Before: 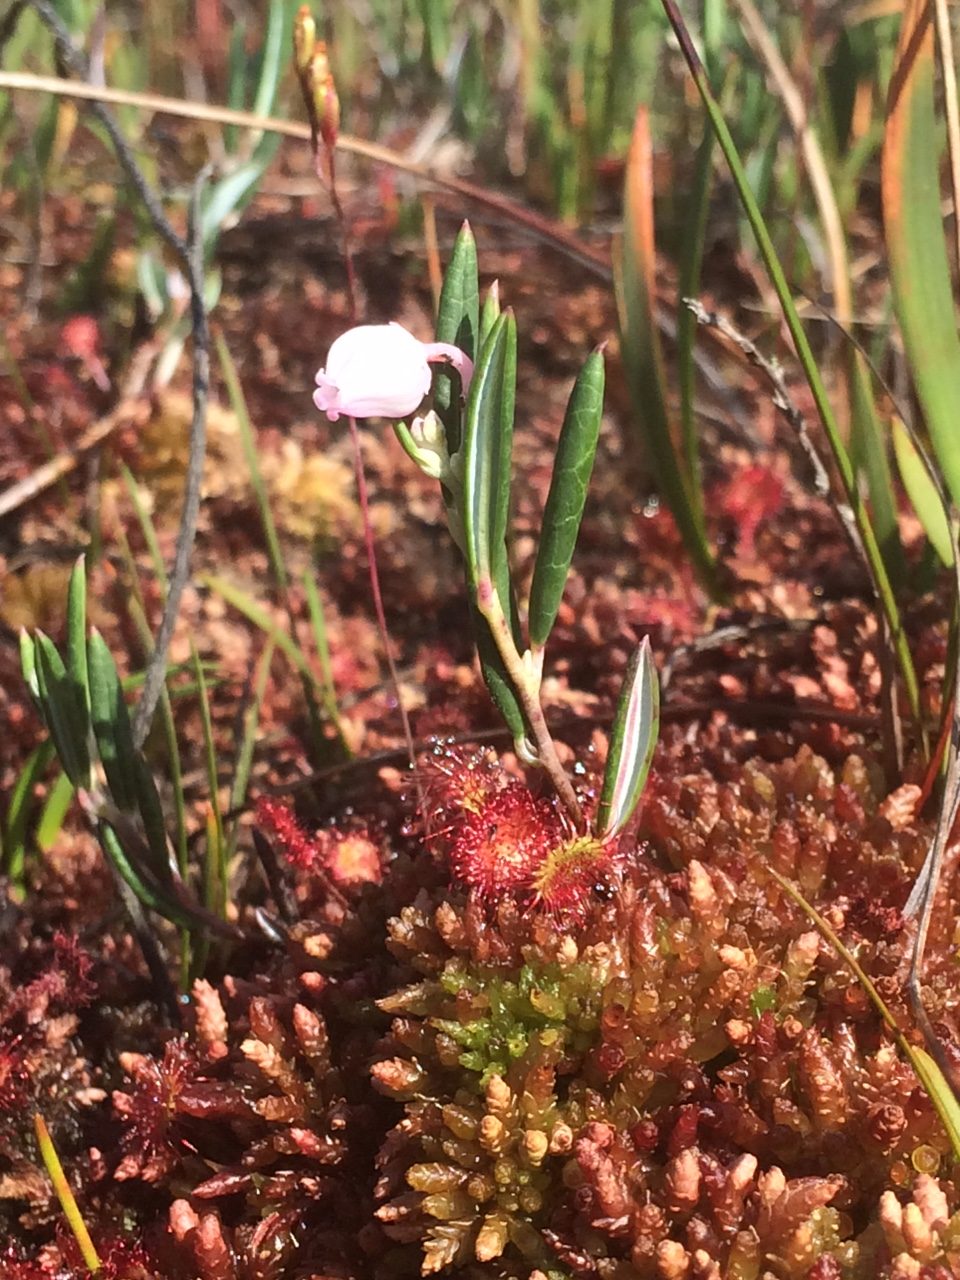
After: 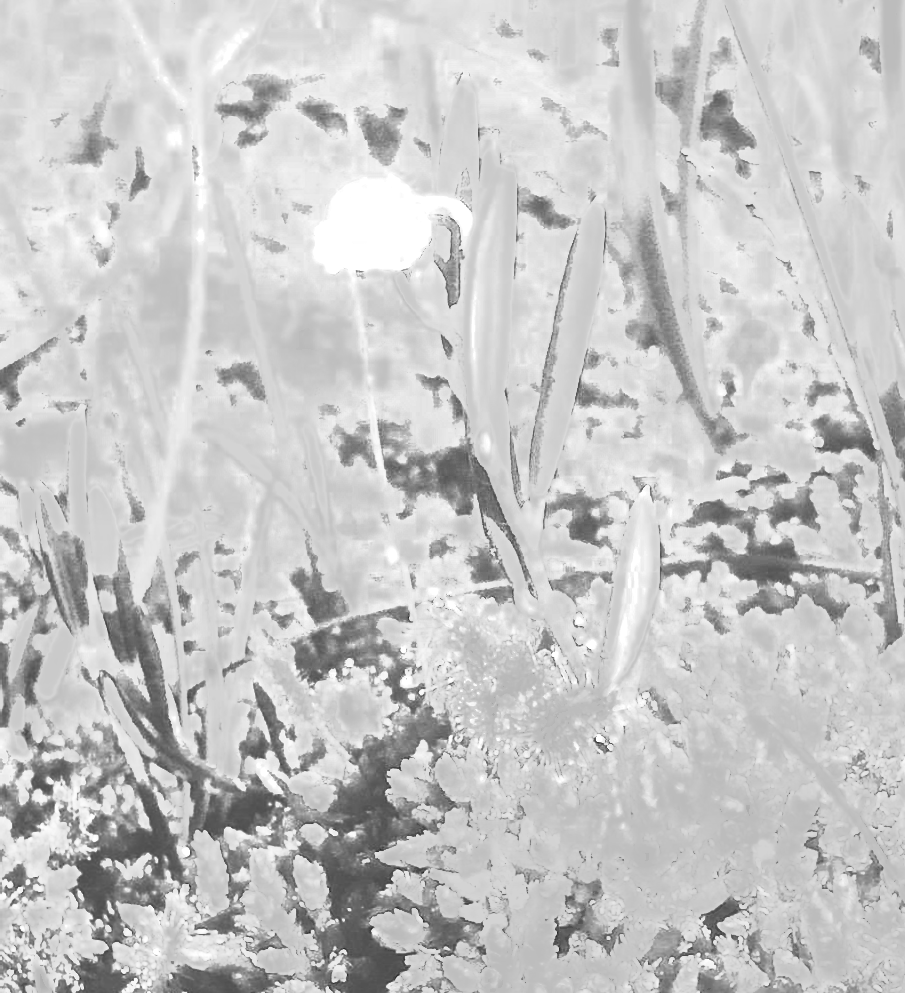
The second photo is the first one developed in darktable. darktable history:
sharpen: amount 0.21
tone equalizer: -8 EV -1.07 EV, -7 EV -0.995 EV, -6 EV -0.889 EV, -5 EV -0.607 EV, -3 EV 0.564 EV, -2 EV 0.839 EV, -1 EV 0.99 EV, +0 EV 1.08 EV, mask exposure compensation -0.507 EV
color zones: curves: ch0 [(0, 0.613) (0.01, 0.613) (0.245, 0.448) (0.498, 0.529) (0.642, 0.665) (0.879, 0.777) (0.99, 0.613)]; ch1 [(0, 0) (0.143, 0) (0.286, 0) (0.429, 0) (0.571, 0) (0.714, 0) (0.857, 0)]
exposure: exposure 1.503 EV, compensate highlight preservation false
tone curve: curves: ch0 [(0, 0) (0.003, 0.277) (0.011, 0.277) (0.025, 0.279) (0.044, 0.282) (0.069, 0.286) (0.1, 0.289) (0.136, 0.294) (0.177, 0.318) (0.224, 0.345) (0.277, 0.379) (0.335, 0.425) (0.399, 0.481) (0.468, 0.542) (0.543, 0.594) (0.623, 0.662) (0.709, 0.731) (0.801, 0.792) (0.898, 0.851) (1, 1)], preserve colors none
contrast brightness saturation: contrast 0.993, brightness 0.991, saturation 0.991
velvia: on, module defaults
crop and rotate: angle 0.072°, top 11.517%, right 5.522%, bottom 10.714%
